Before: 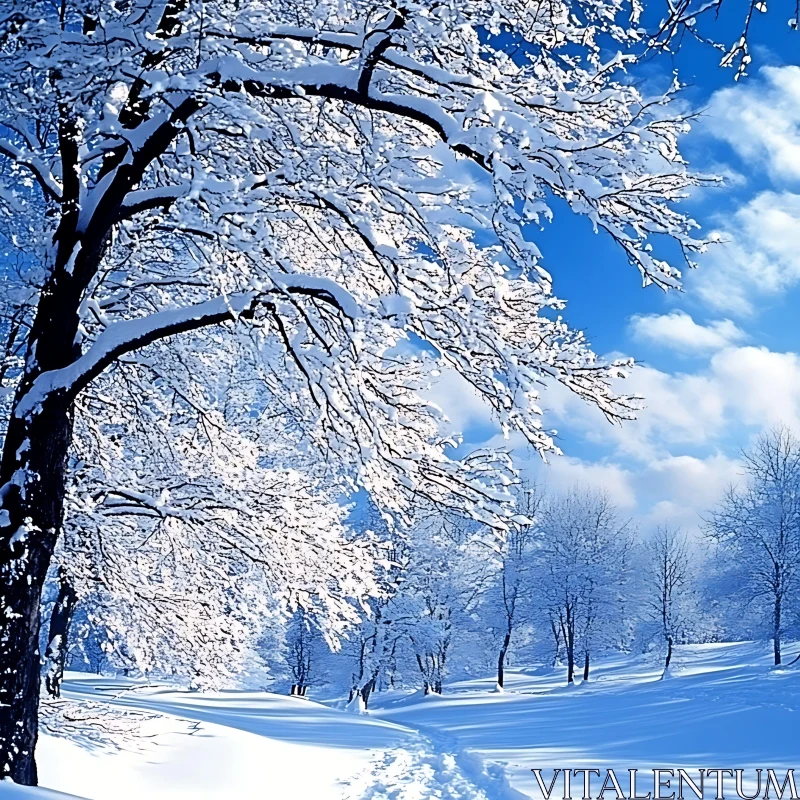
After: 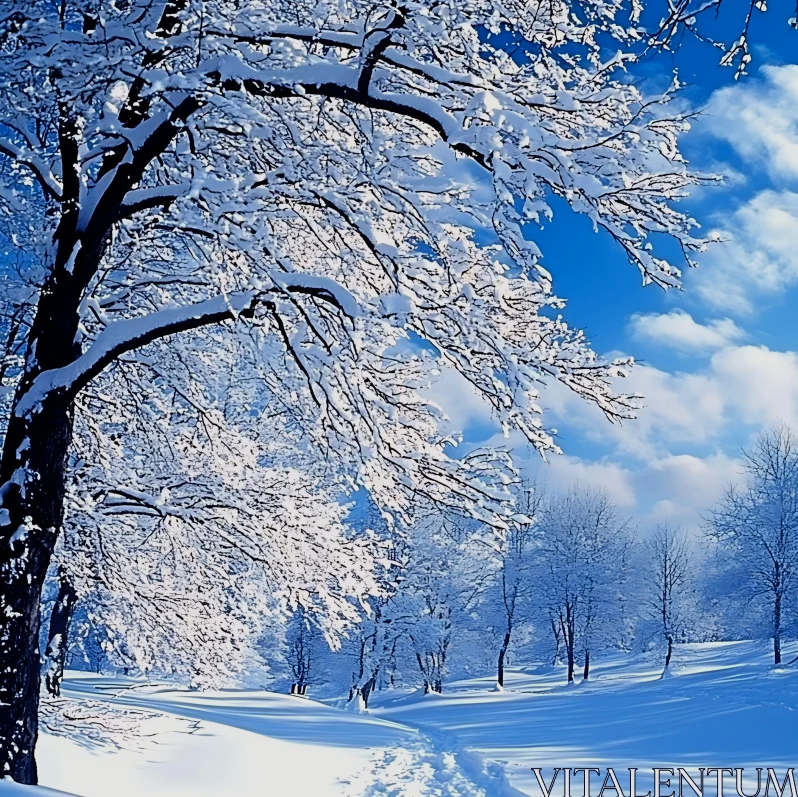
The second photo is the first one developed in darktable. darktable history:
crop: top 0.143%, bottom 0.116%
exposure: exposure -0.365 EV, compensate exposure bias true, compensate highlight preservation false
color balance rgb: perceptual saturation grading › global saturation -0.118%, global vibrance 20%
